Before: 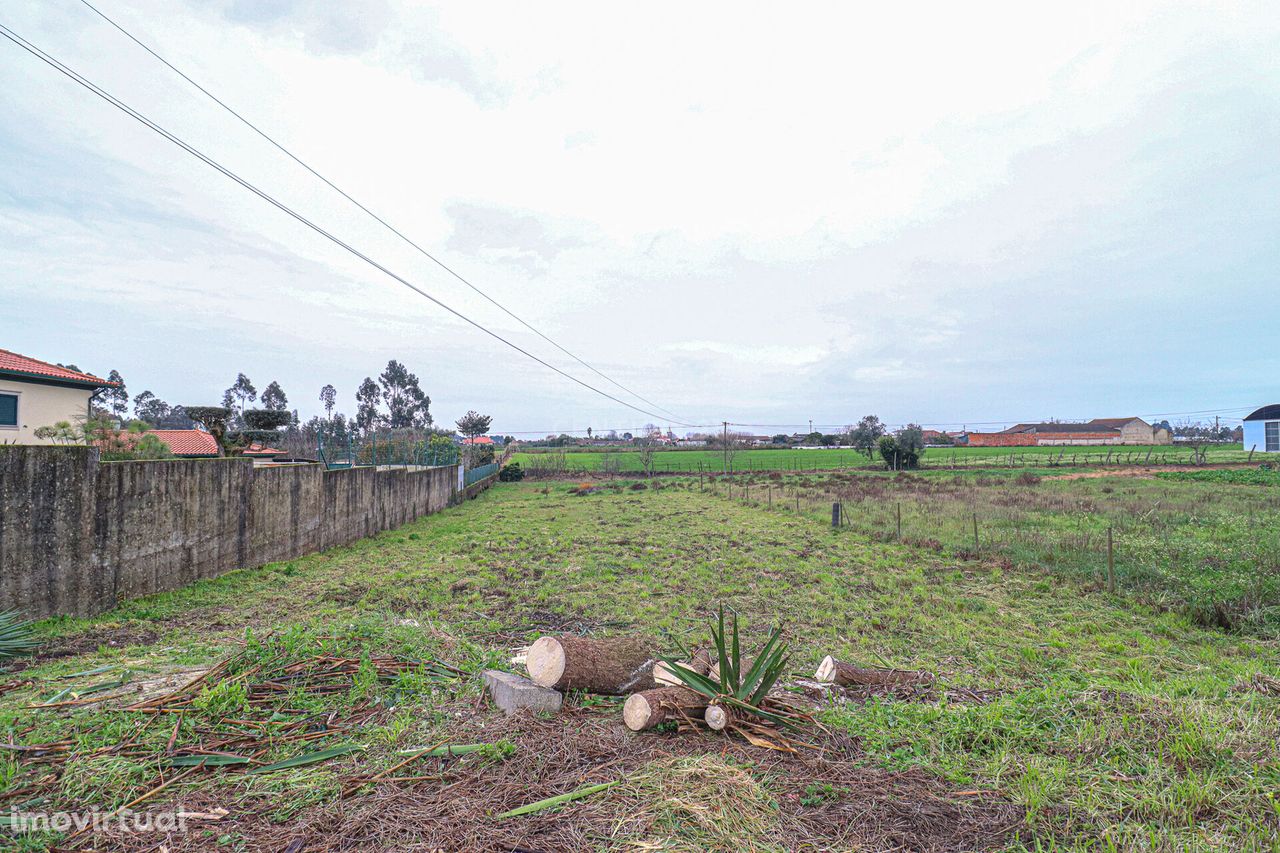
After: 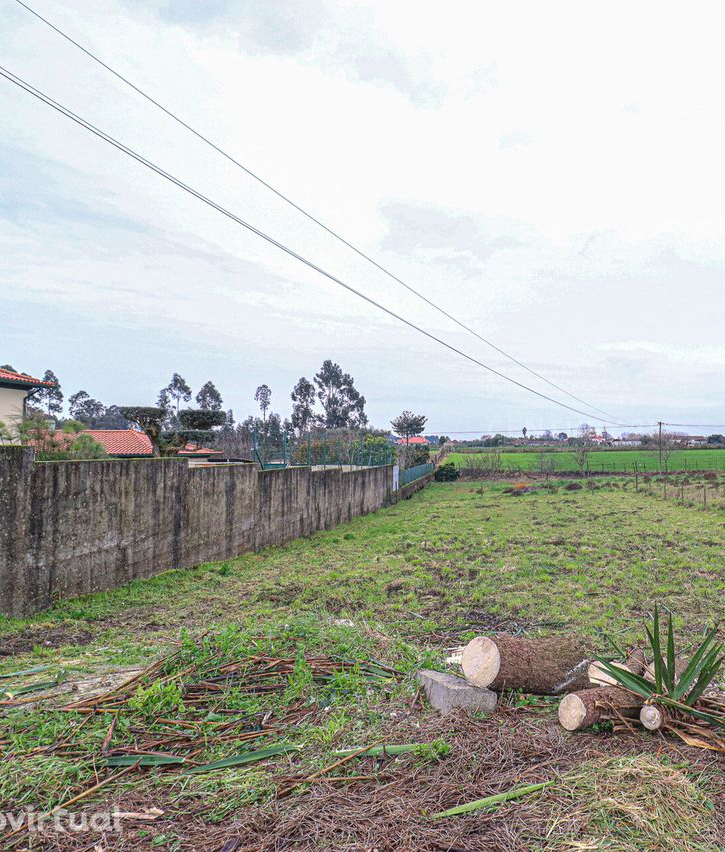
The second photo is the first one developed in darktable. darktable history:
crop: left 5.124%, right 38.196%
